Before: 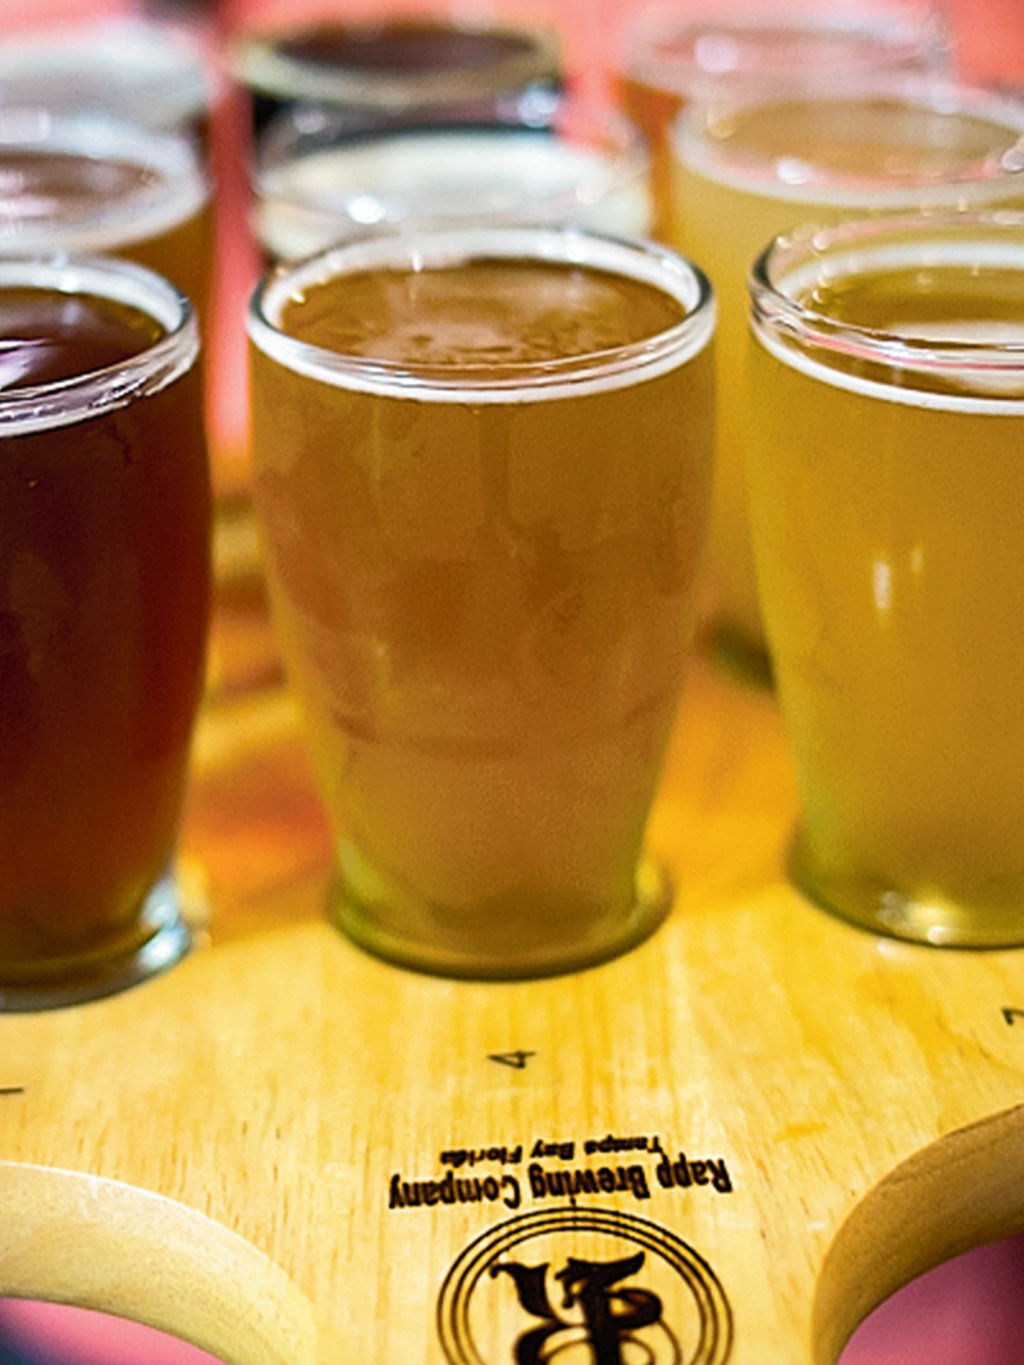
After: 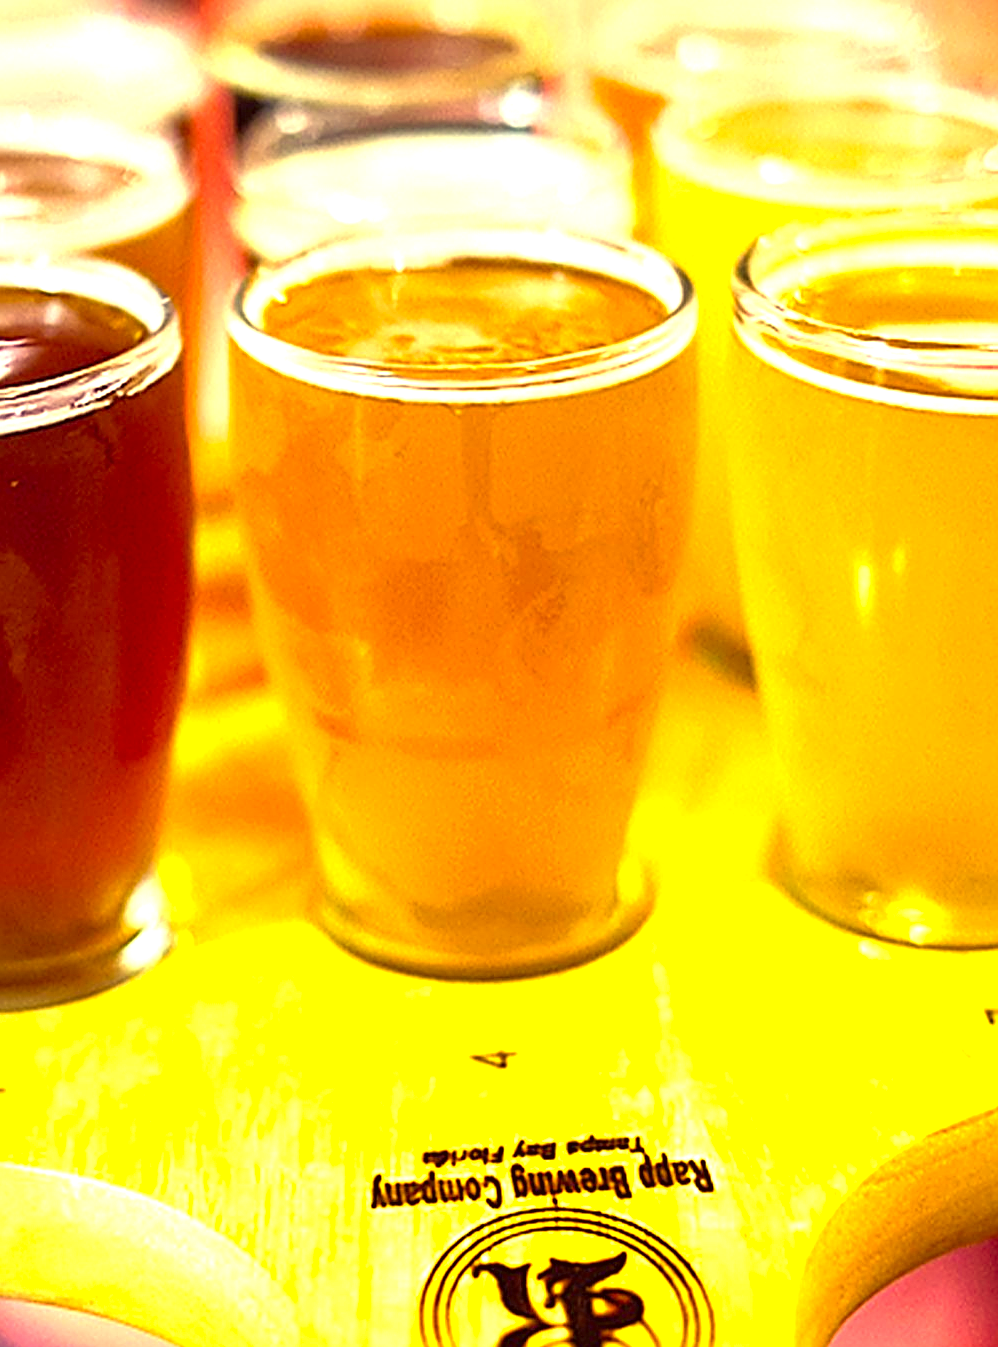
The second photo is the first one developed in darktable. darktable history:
levels: black 8.53%
color correction: highlights a* 10.12, highlights b* 38.84, shadows a* 15.06, shadows b* 3.11
exposure: black level correction 0, exposure 1.52 EV, compensate highlight preservation false
crop and rotate: left 1.789%, right 0.724%, bottom 1.27%
sharpen: on, module defaults
